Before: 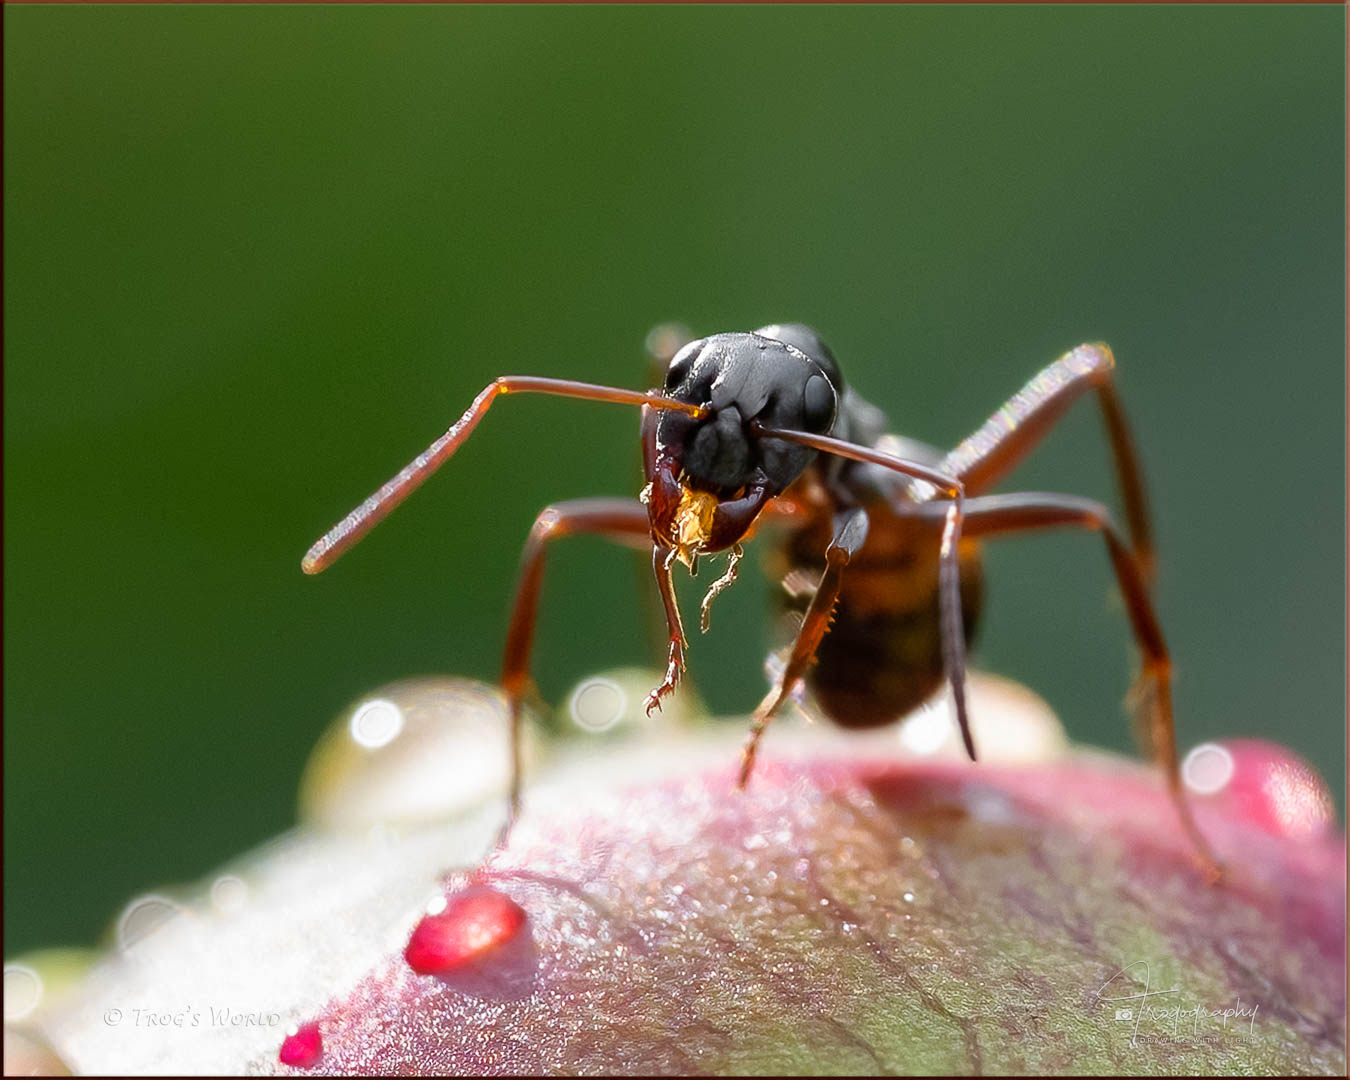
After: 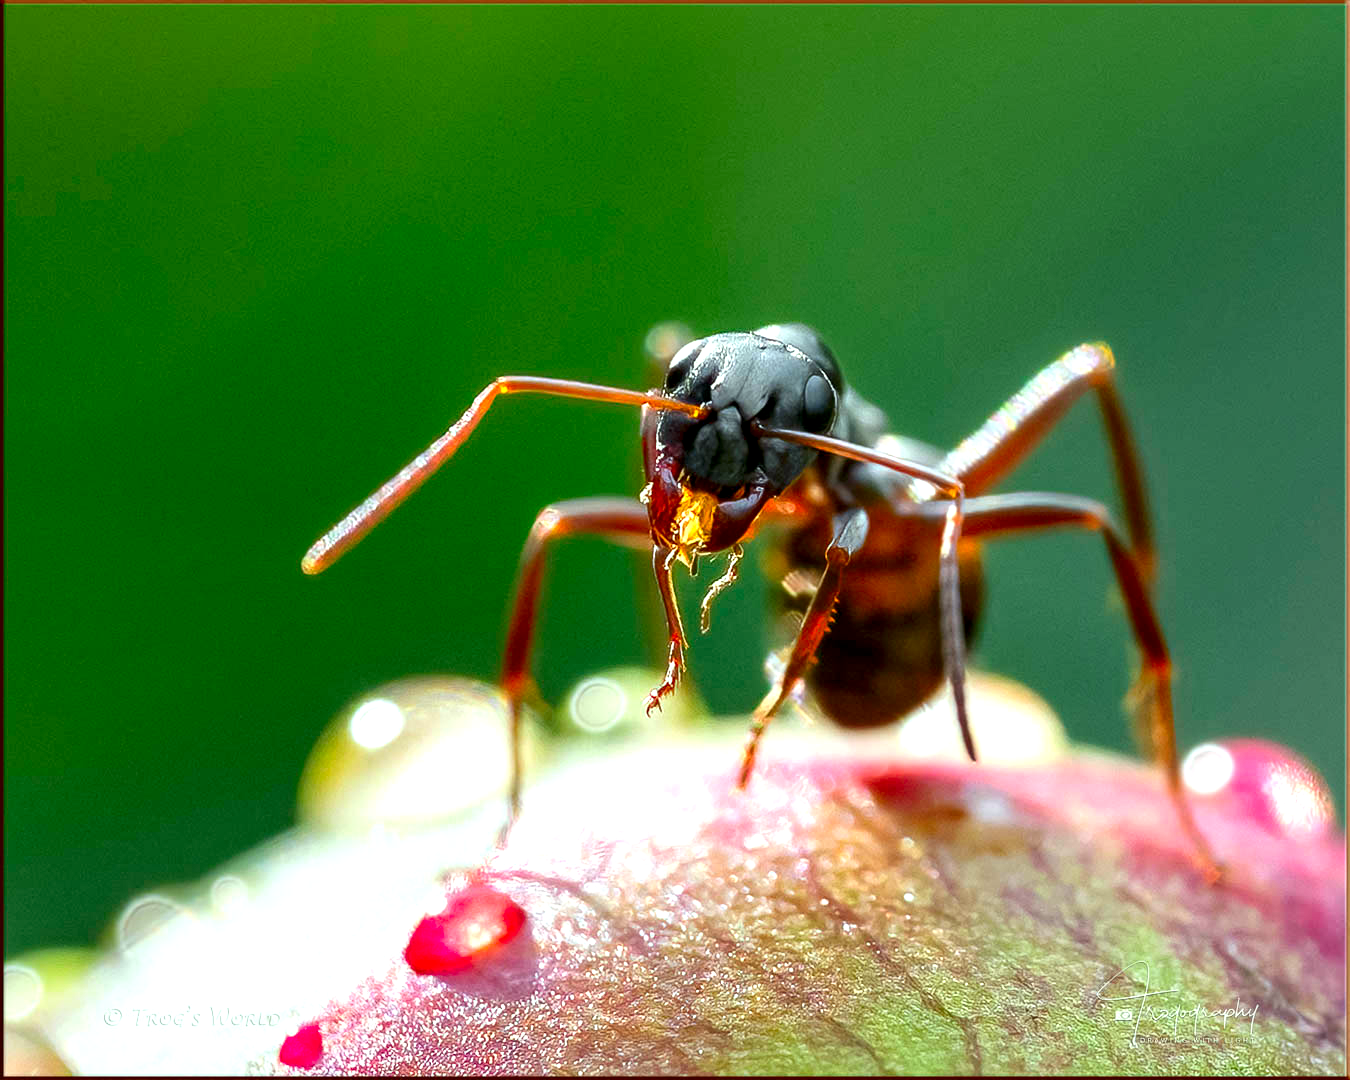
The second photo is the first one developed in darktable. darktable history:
exposure: exposure 0.6 EV, compensate highlight preservation false
color correction: highlights a* -7.6, highlights b* 1.47, shadows a* -3.43, saturation 1.45
local contrast: shadows 91%, midtone range 0.494
contrast brightness saturation: contrast 0.084, saturation 0.022
